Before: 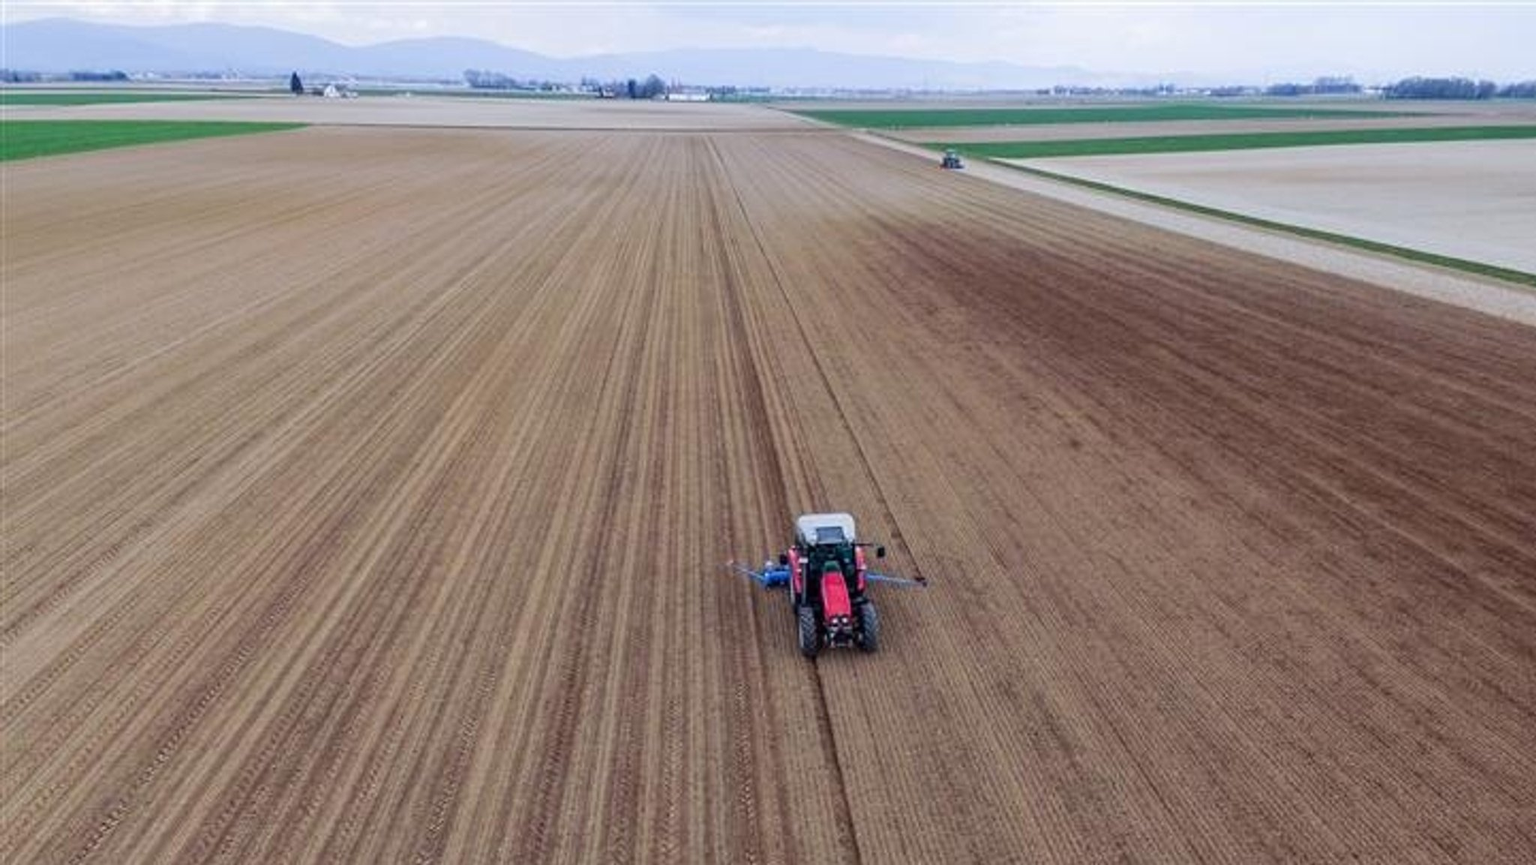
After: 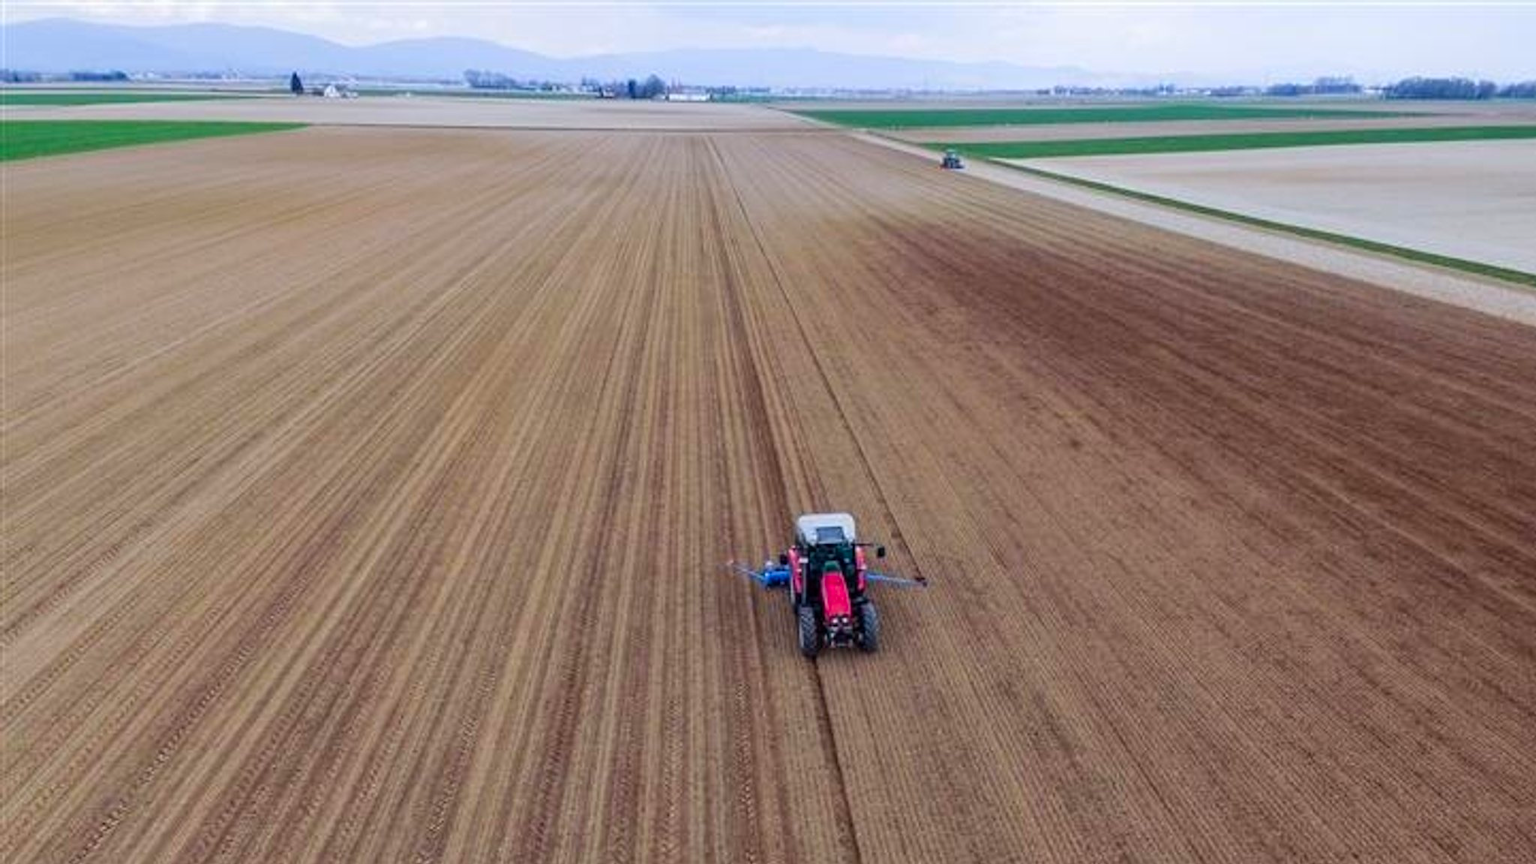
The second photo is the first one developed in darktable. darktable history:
color balance rgb: perceptual saturation grading › global saturation 19.315%, global vibrance 15.531%
